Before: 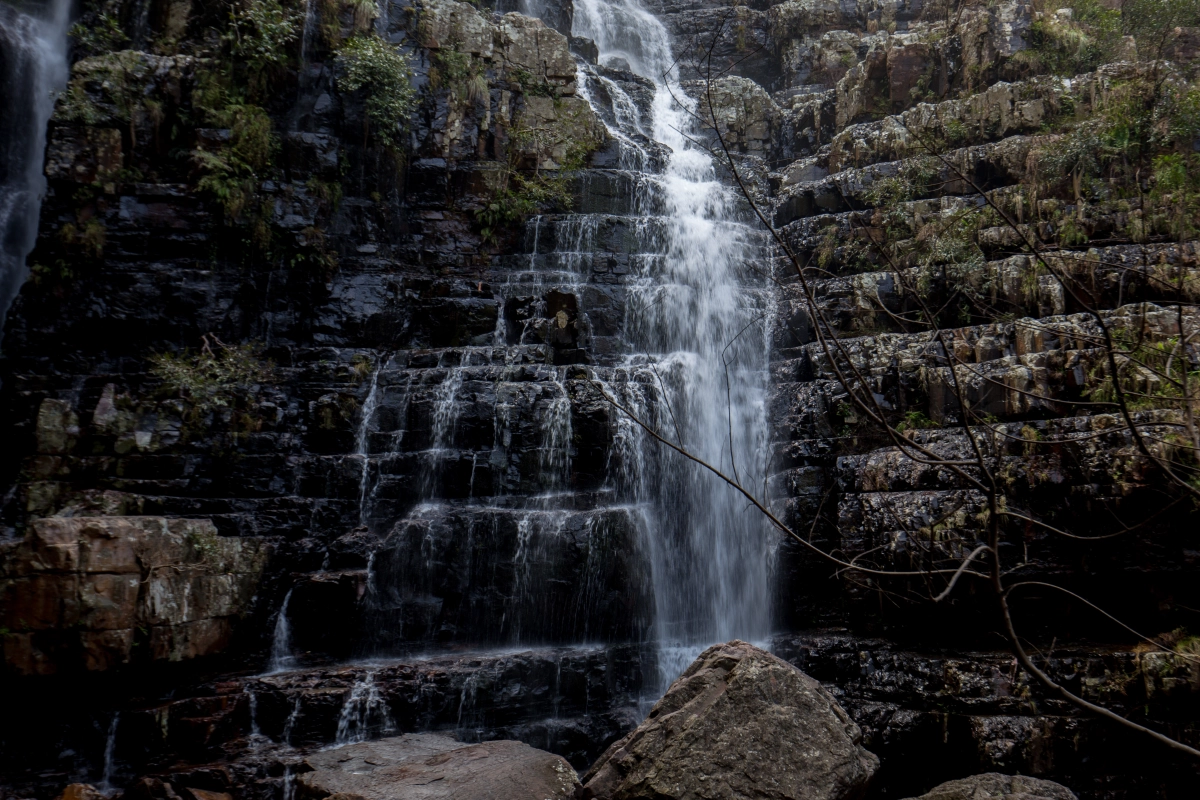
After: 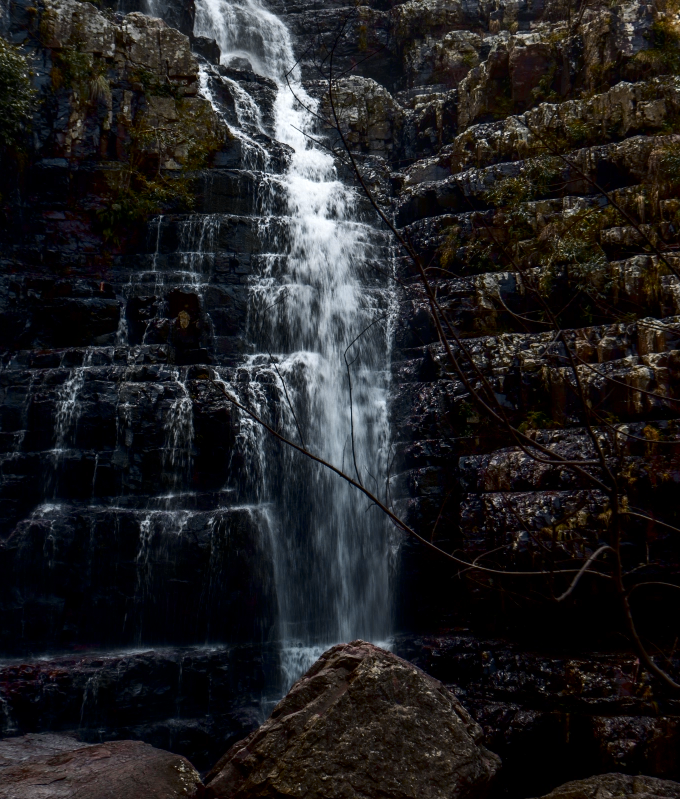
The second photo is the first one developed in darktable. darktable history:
contrast brightness saturation: contrast 0.194, brightness -0.223, saturation 0.119
crop: left 31.536%, top 0.005%, right 11.557%
color zones: curves: ch0 [(0.009, 0.528) (0.136, 0.6) (0.255, 0.586) (0.39, 0.528) (0.522, 0.584) (0.686, 0.736) (0.849, 0.561)]; ch1 [(0.045, 0.781) (0.14, 0.416) (0.257, 0.695) (0.442, 0.032) (0.738, 0.338) (0.818, 0.632) (0.891, 0.741) (1, 0.704)]; ch2 [(0, 0.667) (0.141, 0.52) (0.26, 0.37) (0.474, 0.432) (0.743, 0.286)]
